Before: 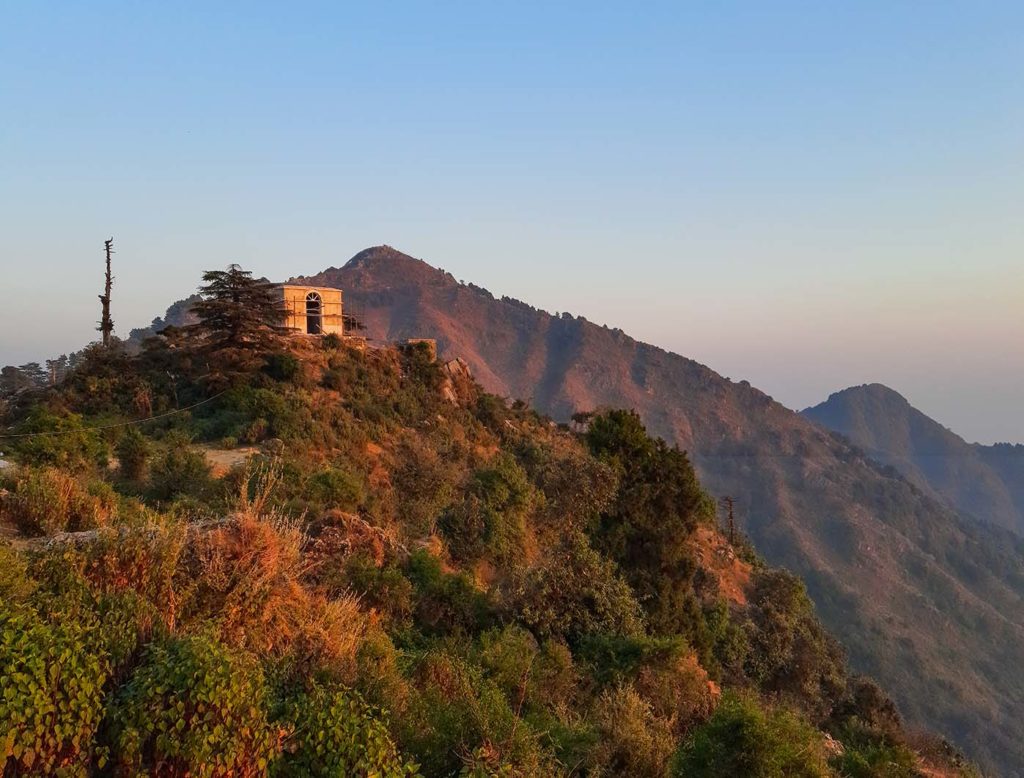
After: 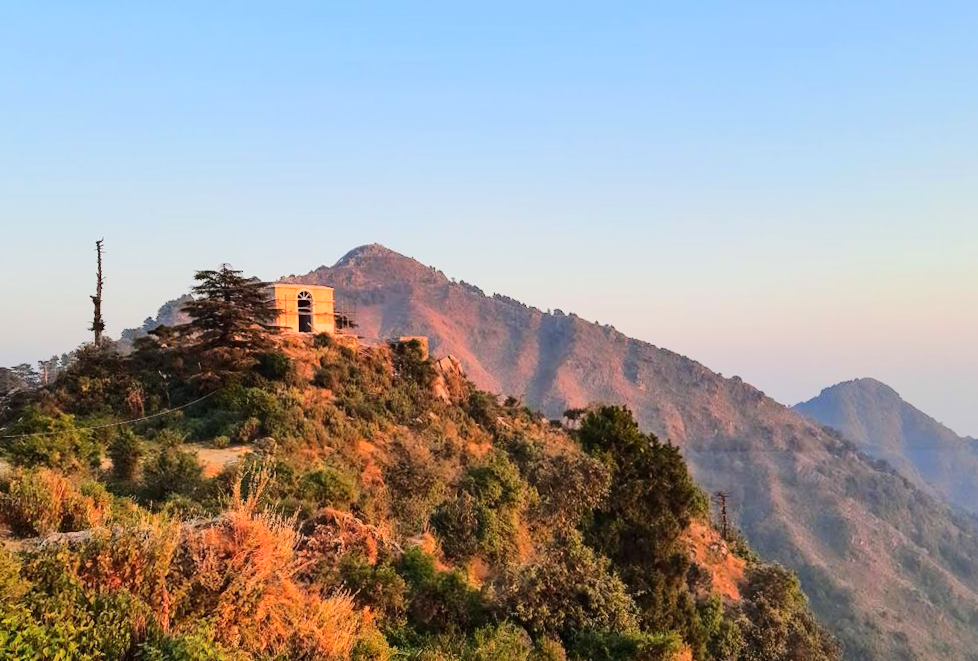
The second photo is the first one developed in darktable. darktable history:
crop and rotate: angle 0.443°, left 0.37%, right 3.128%, bottom 14.175%
tone equalizer: -7 EV 0.157 EV, -6 EV 0.578 EV, -5 EV 1.13 EV, -4 EV 1.37 EV, -3 EV 1.13 EV, -2 EV 0.6 EV, -1 EV 0.159 EV, edges refinement/feathering 500, mask exposure compensation -1.57 EV, preserve details no
